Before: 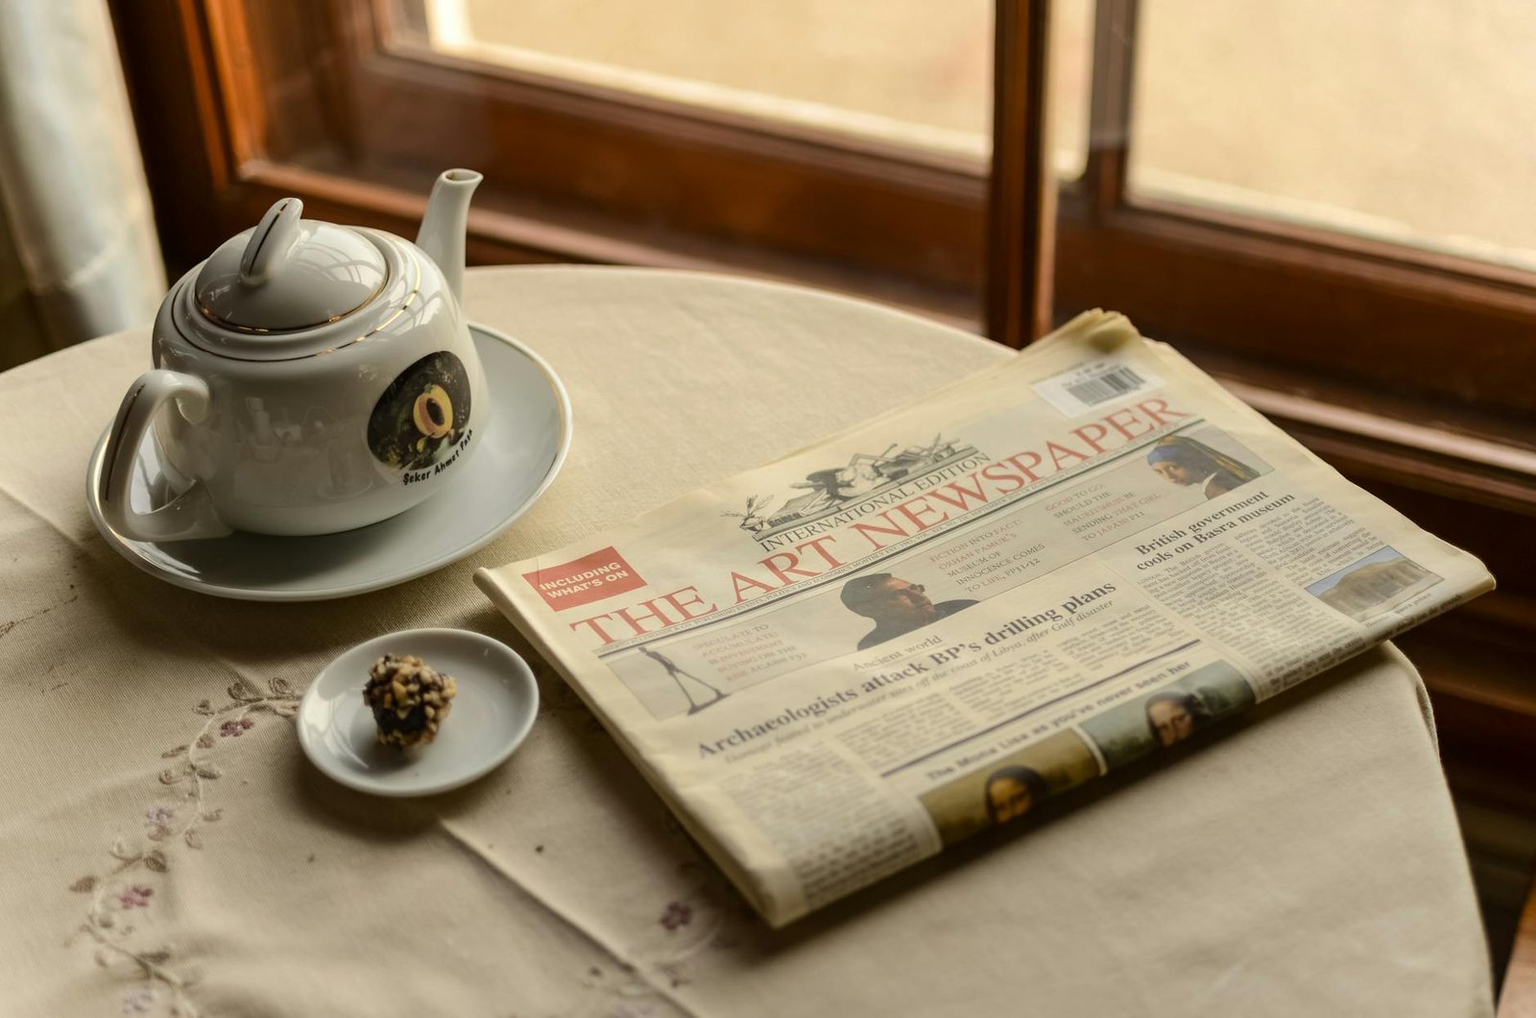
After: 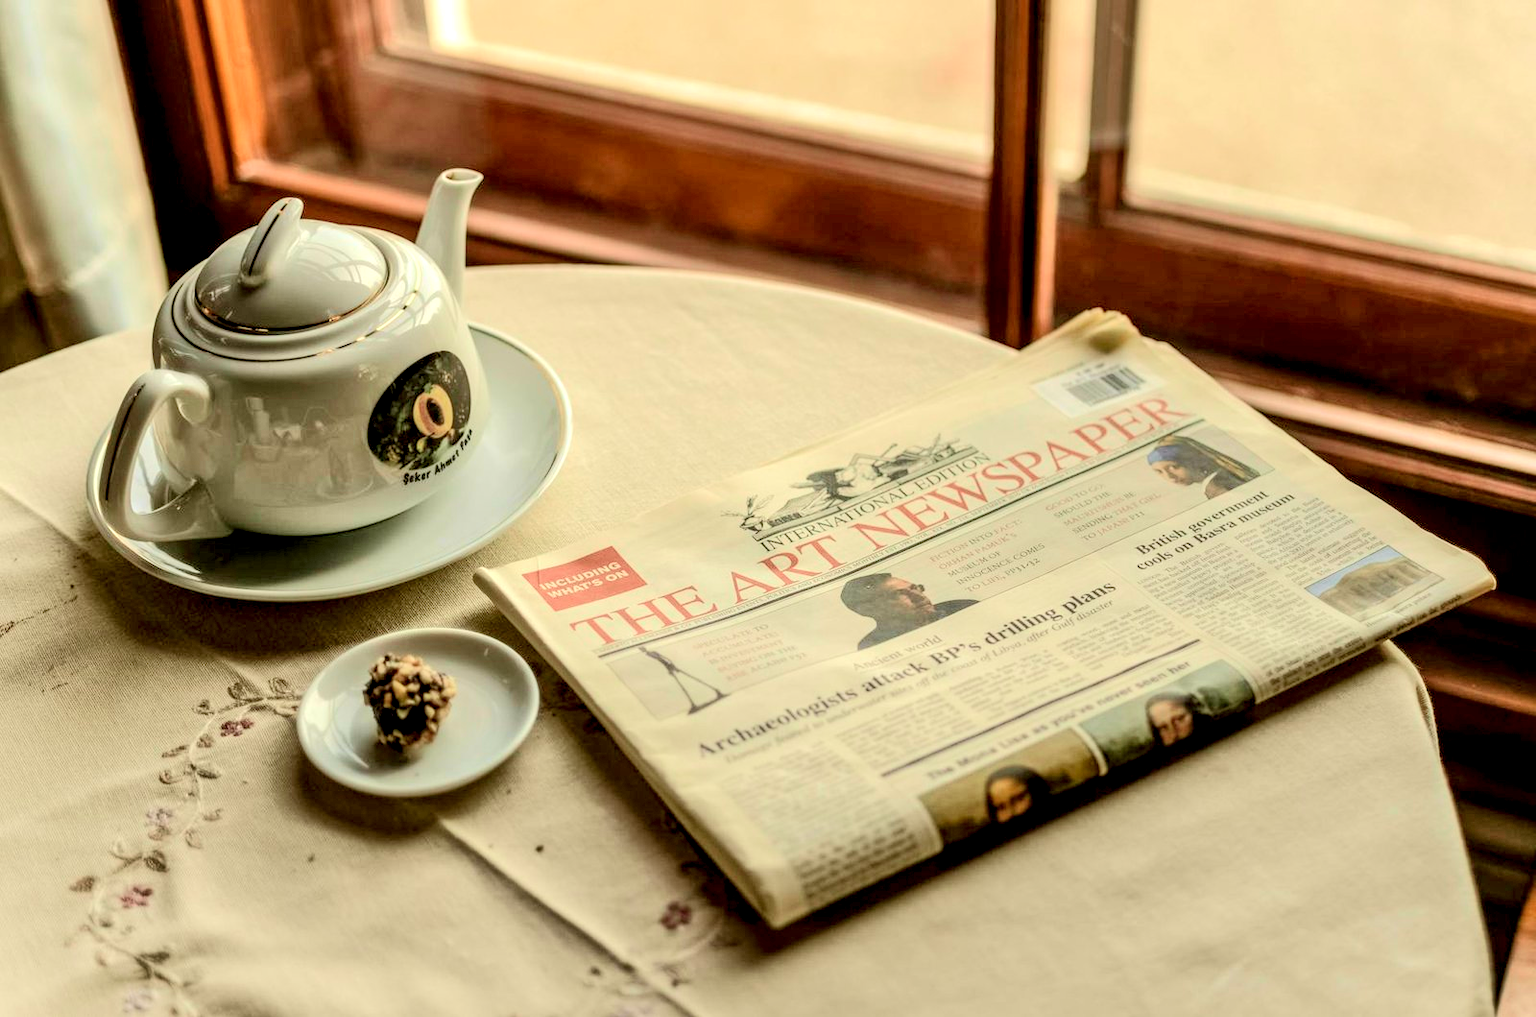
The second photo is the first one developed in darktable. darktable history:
local contrast: highlights 60%, shadows 63%, detail 160%
tone curve: curves: ch0 [(0, 0) (0.037, 0.011) (0.135, 0.093) (0.266, 0.281) (0.461, 0.555) (0.581, 0.716) (0.675, 0.793) (0.767, 0.849) (0.91, 0.924) (1, 0.979)]; ch1 [(0, 0) (0.292, 0.278) (0.431, 0.418) (0.493, 0.479) (0.506, 0.5) (0.532, 0.537) (0.562, 0.581) (0.641, 0.663) (0.754, 0.76) (1, 1)]; ch2 [(0, 0) (0.294, 0.3) (0.361, 0.372) (0.429, 0.445) (0.478, 0.486) (0.502, 0.498) (0.518, 0.522) (0.531, 0.549) (0.561, 0.59) (0.64, 0.655) (0.693, 0.706) (0.845, 0.833) (1, 0.951)], color space Lab, independent channels, preserve colors none
tone equalizer: -7 EV 0.152 EV, -6 EV 0.62 EV, -5 EV 1.16 EV, -4 EV 1.3 EV, -3 EV 1.18 EV, -2 EV 0.6 EV, -1 EV 0.165 EV
